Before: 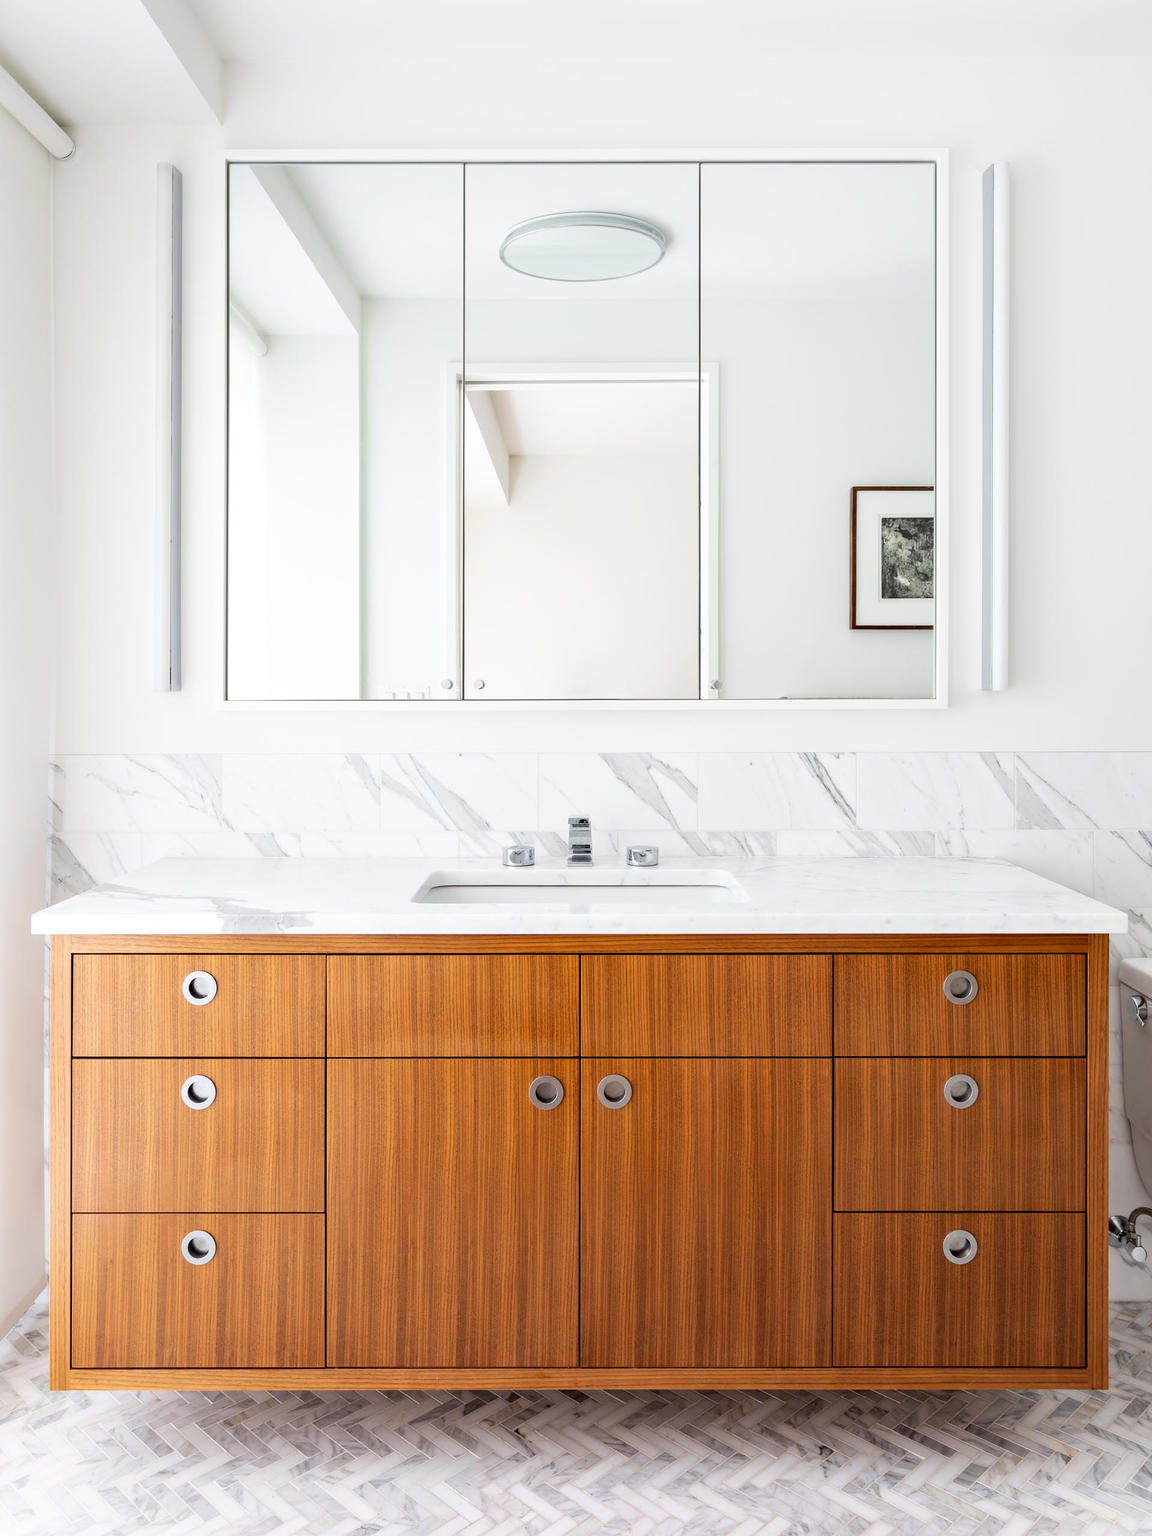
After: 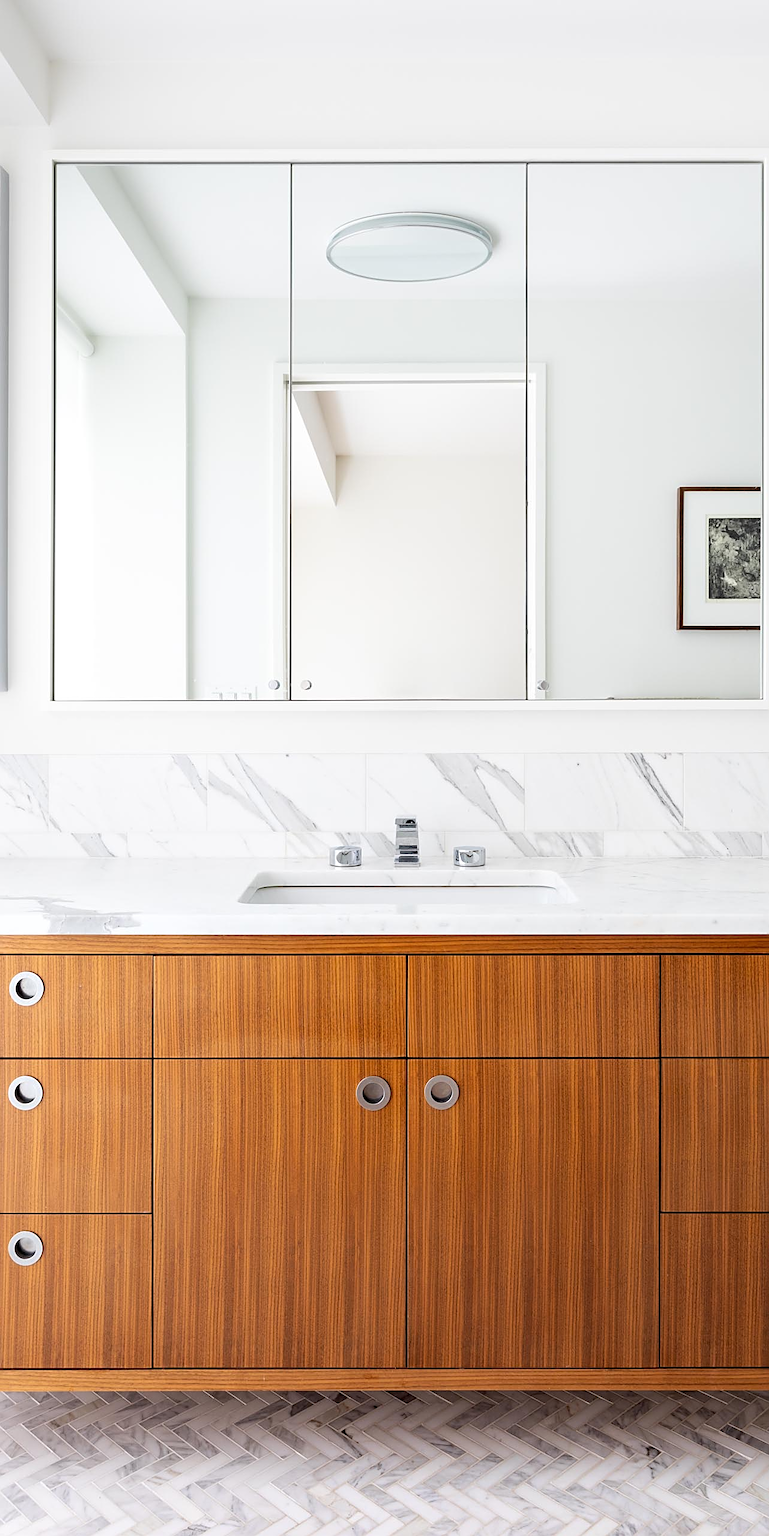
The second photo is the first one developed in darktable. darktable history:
crop and rotate: left 15.094%, right 18.113%
sharpen: on, module defaults
